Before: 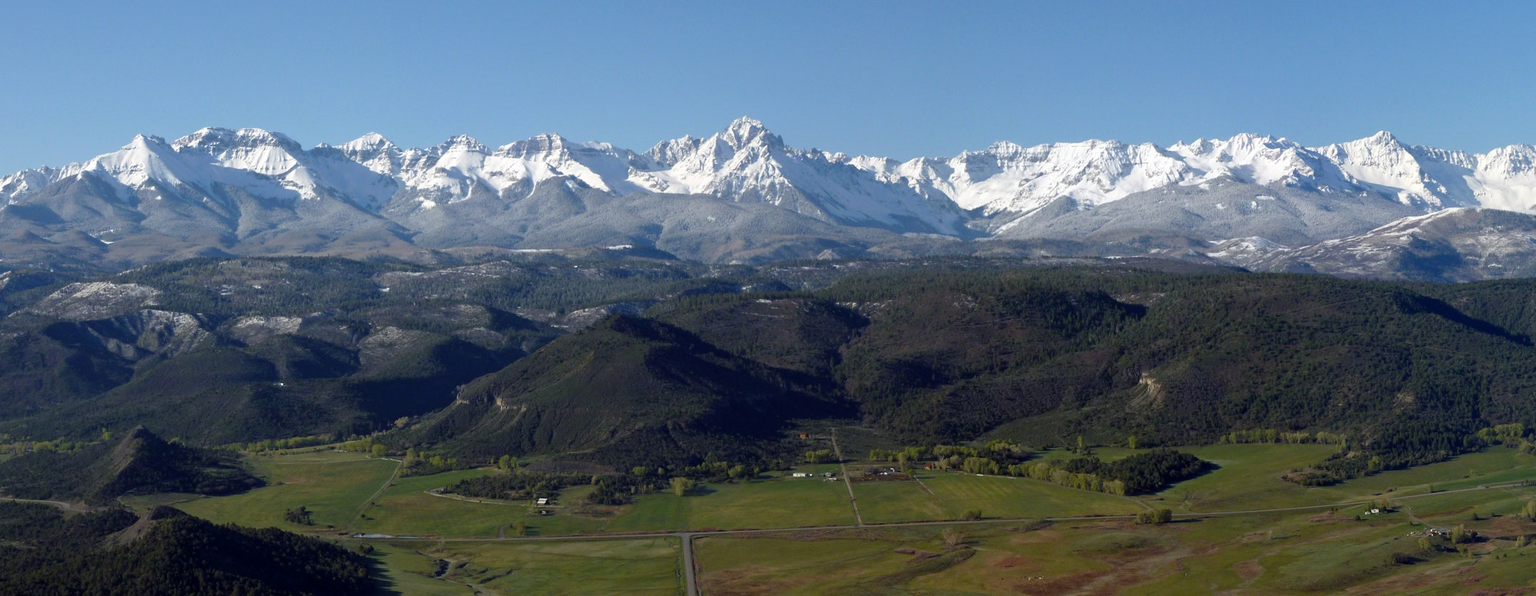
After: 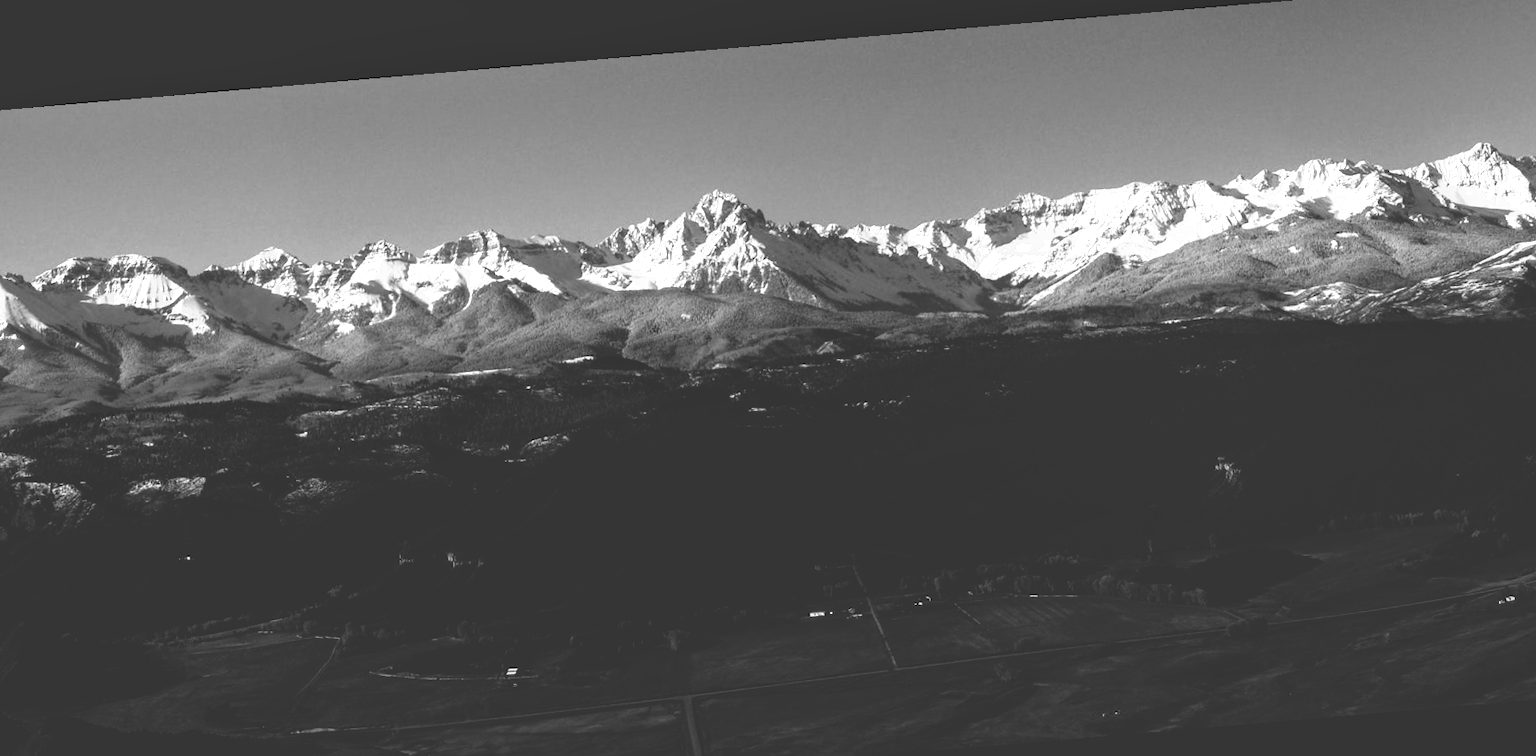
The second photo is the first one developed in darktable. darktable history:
local contrast: on, module defaults
crop: left 9.929%, top 3.475%, right 9.188%, bottom 9.529%
base curve: curves: ch0 [(0, 0.036) (0.083, 0.04) (0.804, 1)], preserve colors none
rotate and perspective: rotation -4.86°, automatic cropping off
rgb levels: levels [[0.01, 0.419, 0.839], [0, 0.5, 1], [0, 0.5, 1]]
monochrome: a 16.06, b 15.48, size 1
